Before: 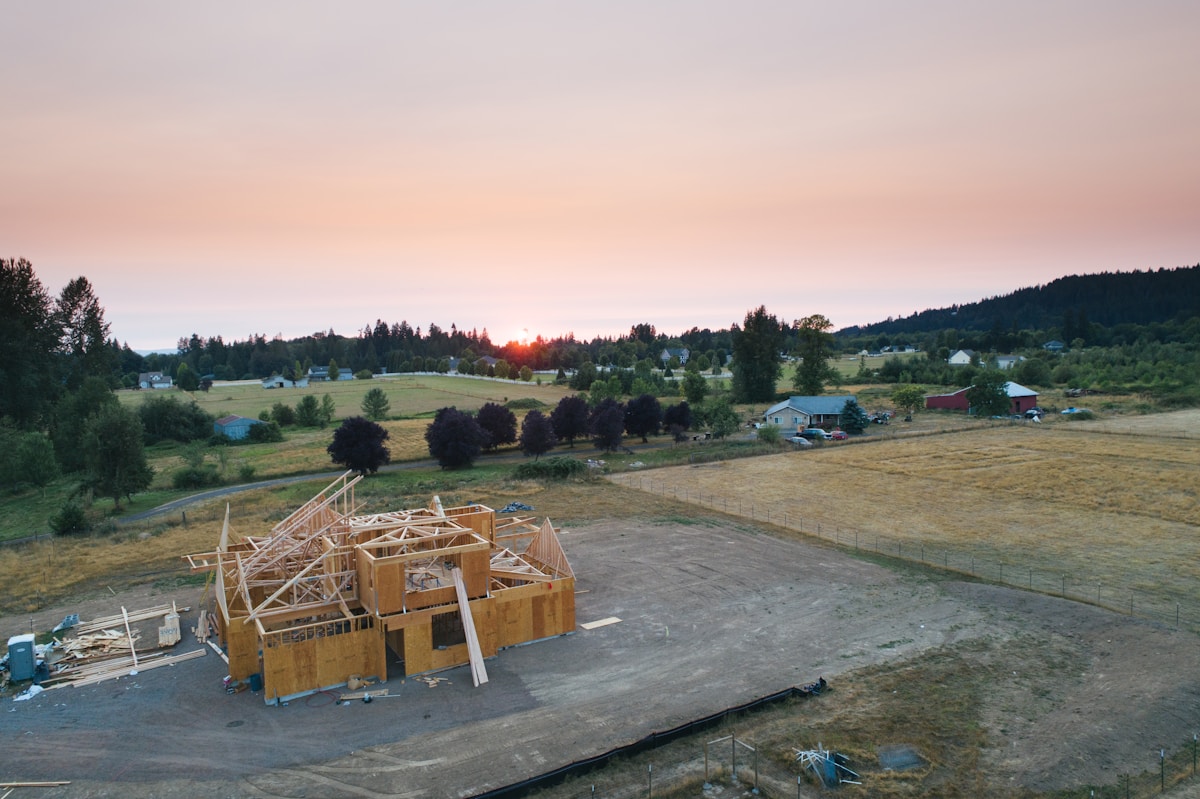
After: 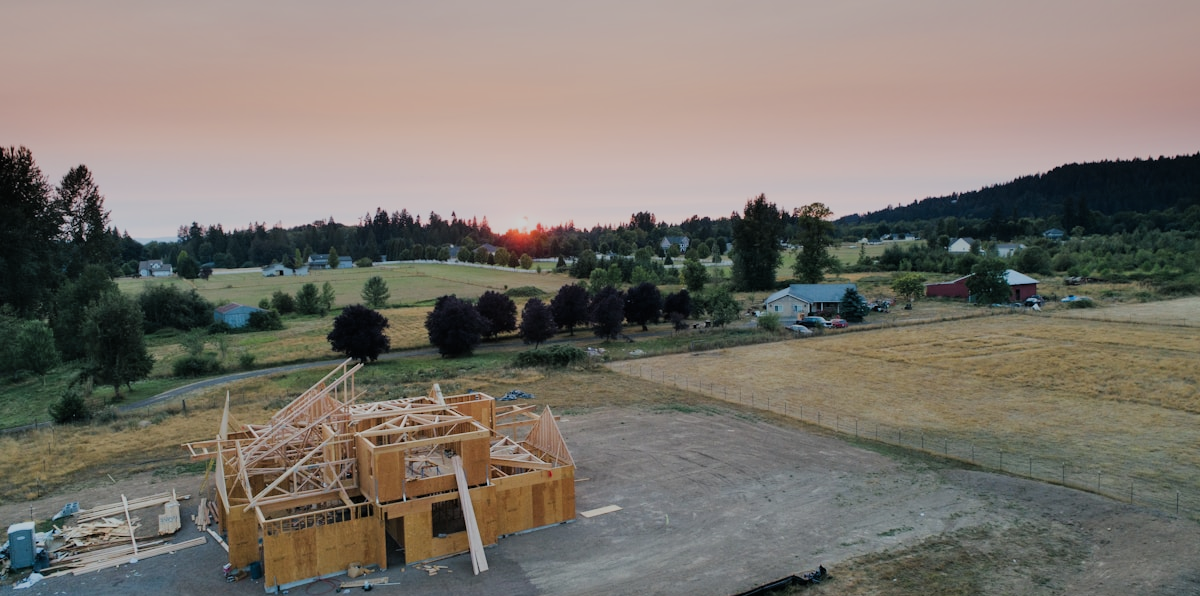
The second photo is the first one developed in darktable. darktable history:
exposure: exposure -0.215 EV, compensate highlight preservation false
shadows and highlights: low approximation 0.01, soften with gaussian
filmic rgb: black relative exposure -7.65 EV, white relative exposure 4.56 EV, hardness 3.61
crop: top 14.019%, bottom 11.35%
